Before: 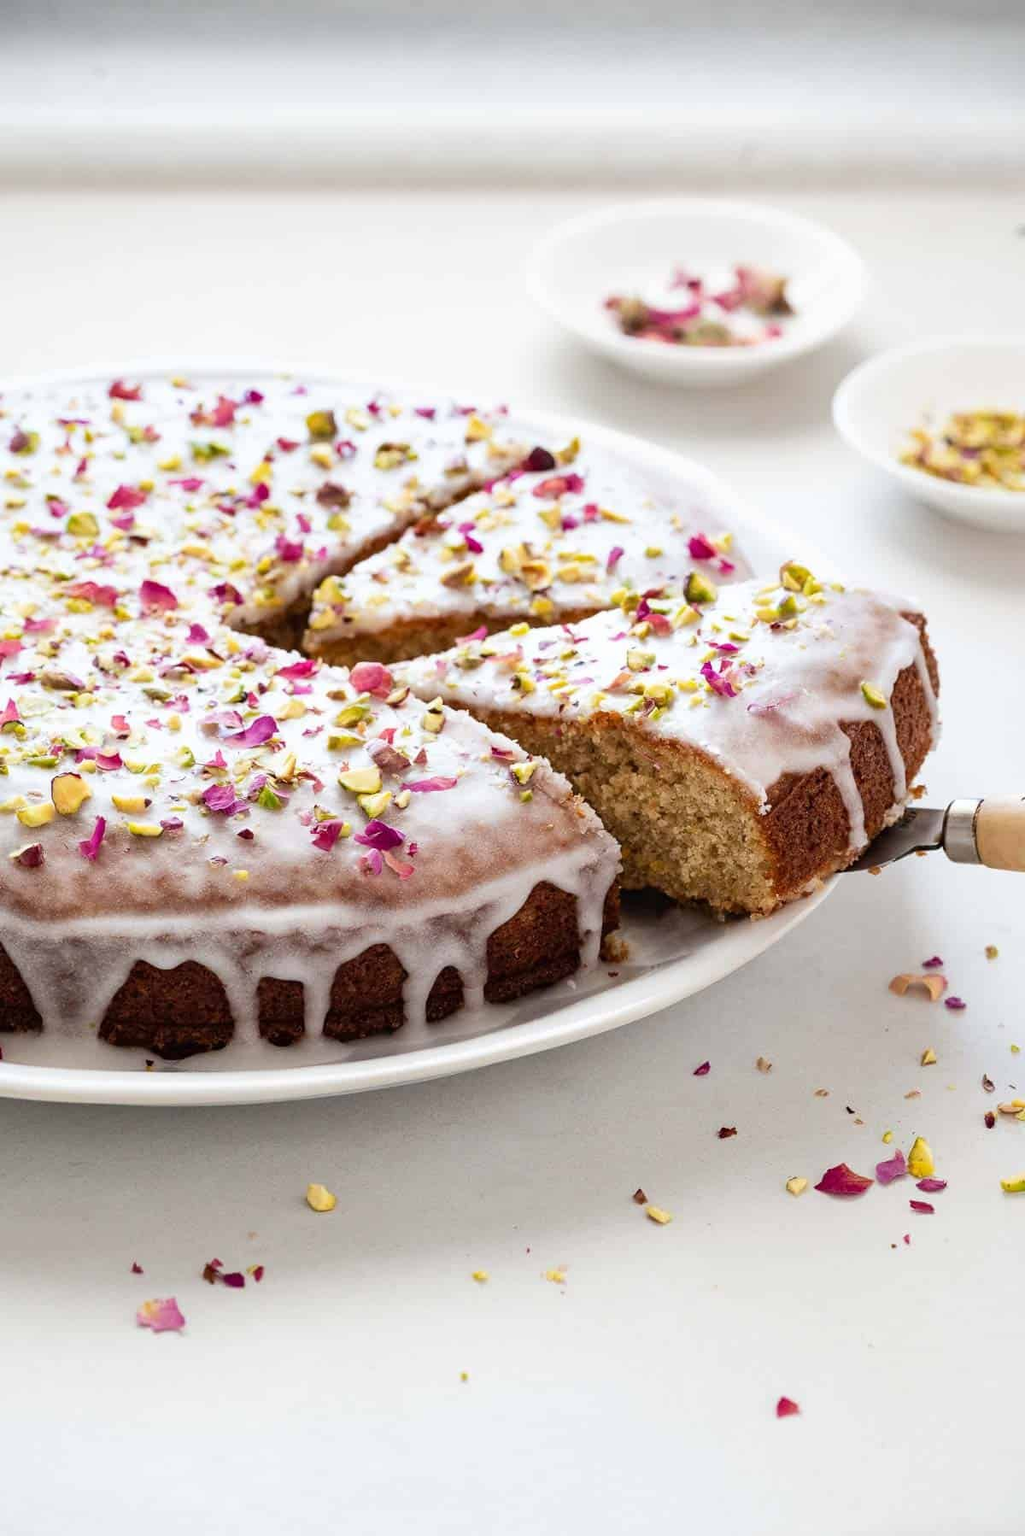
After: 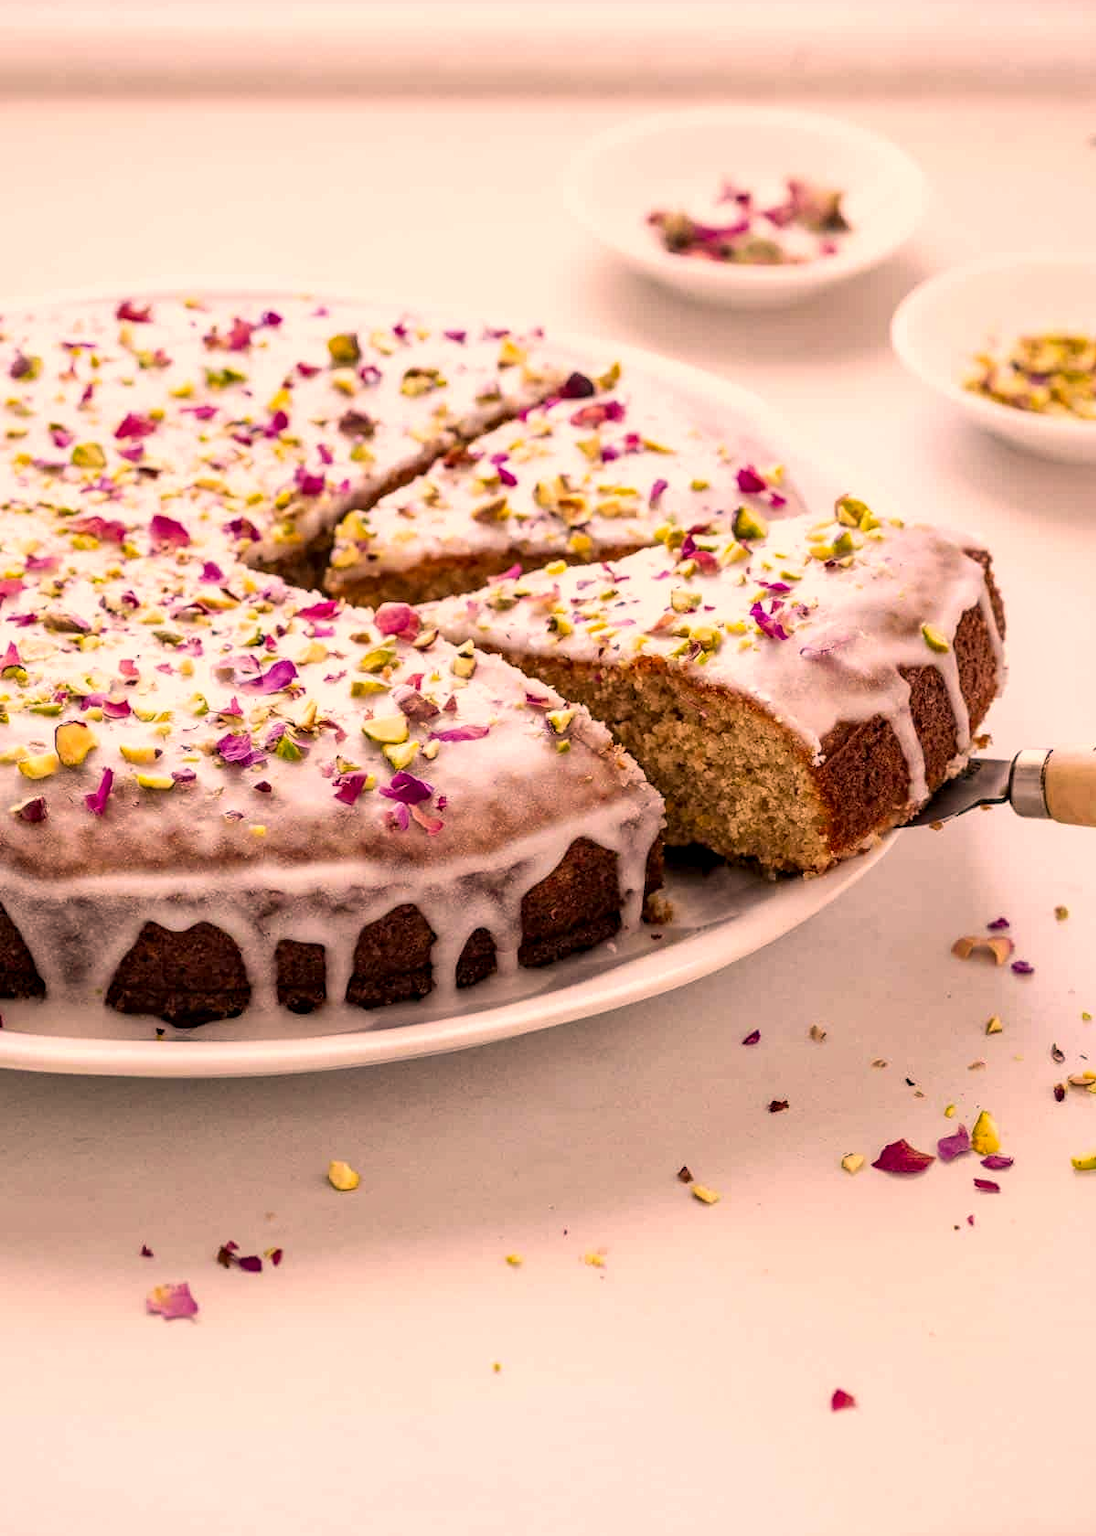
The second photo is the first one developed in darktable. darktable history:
color correction: highlights a* 21.47, highlights b* 19.41
local contrast: detail 130%
crop and rotate: top 6.533%
